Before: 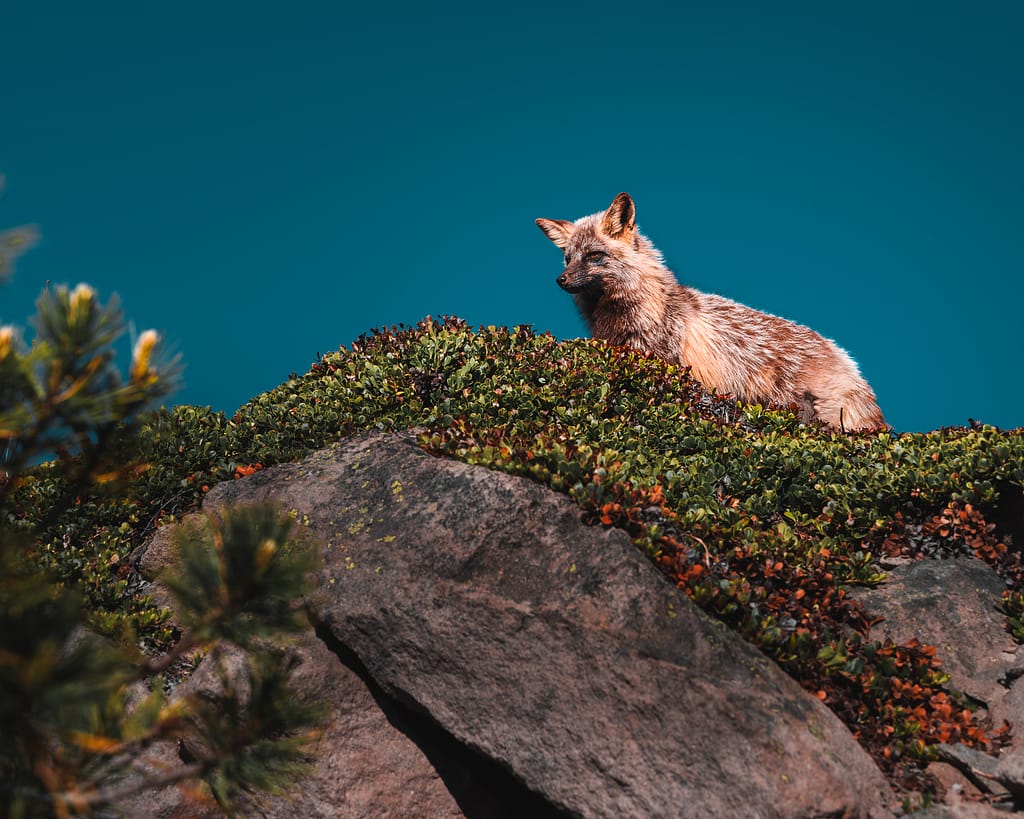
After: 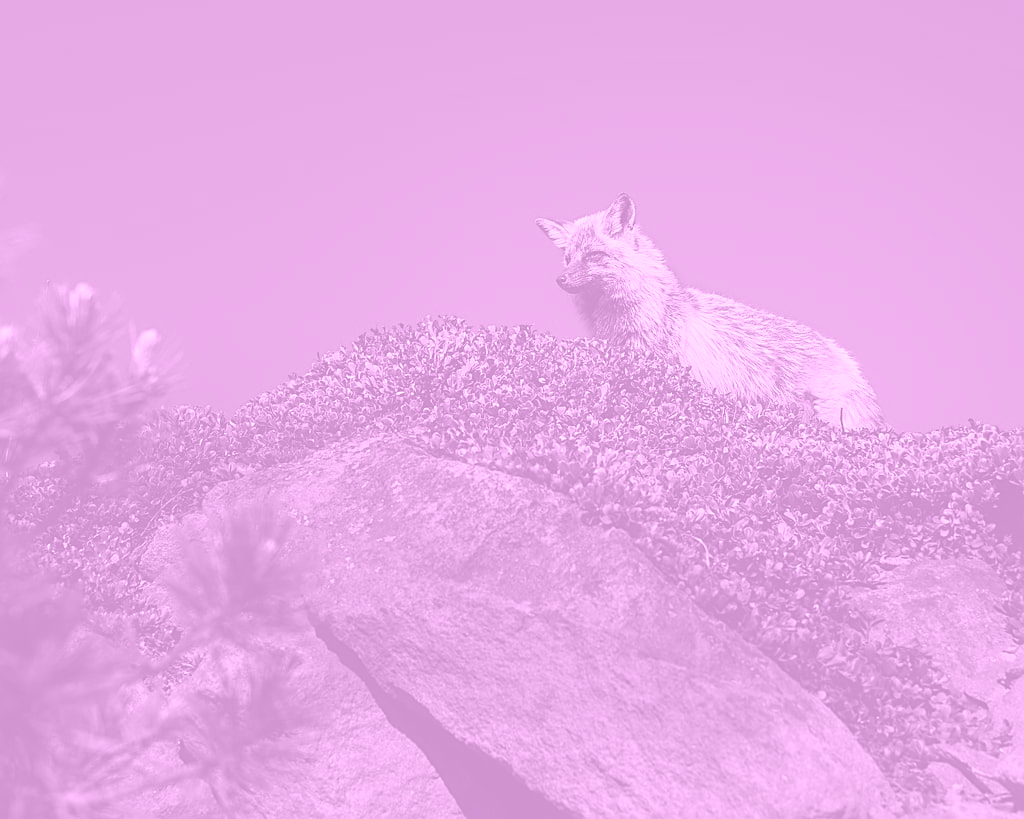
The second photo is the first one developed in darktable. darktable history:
colorize: hue 331.2°, saturation 69%, source mix 30.28%, lightness 69.02%, version 1
color correction: highlights a* 17.03, highlights b* 0.205, shadows a* -15.38, shadows b* -14.56, saturation 1.5
sharpen: on, module defaults
